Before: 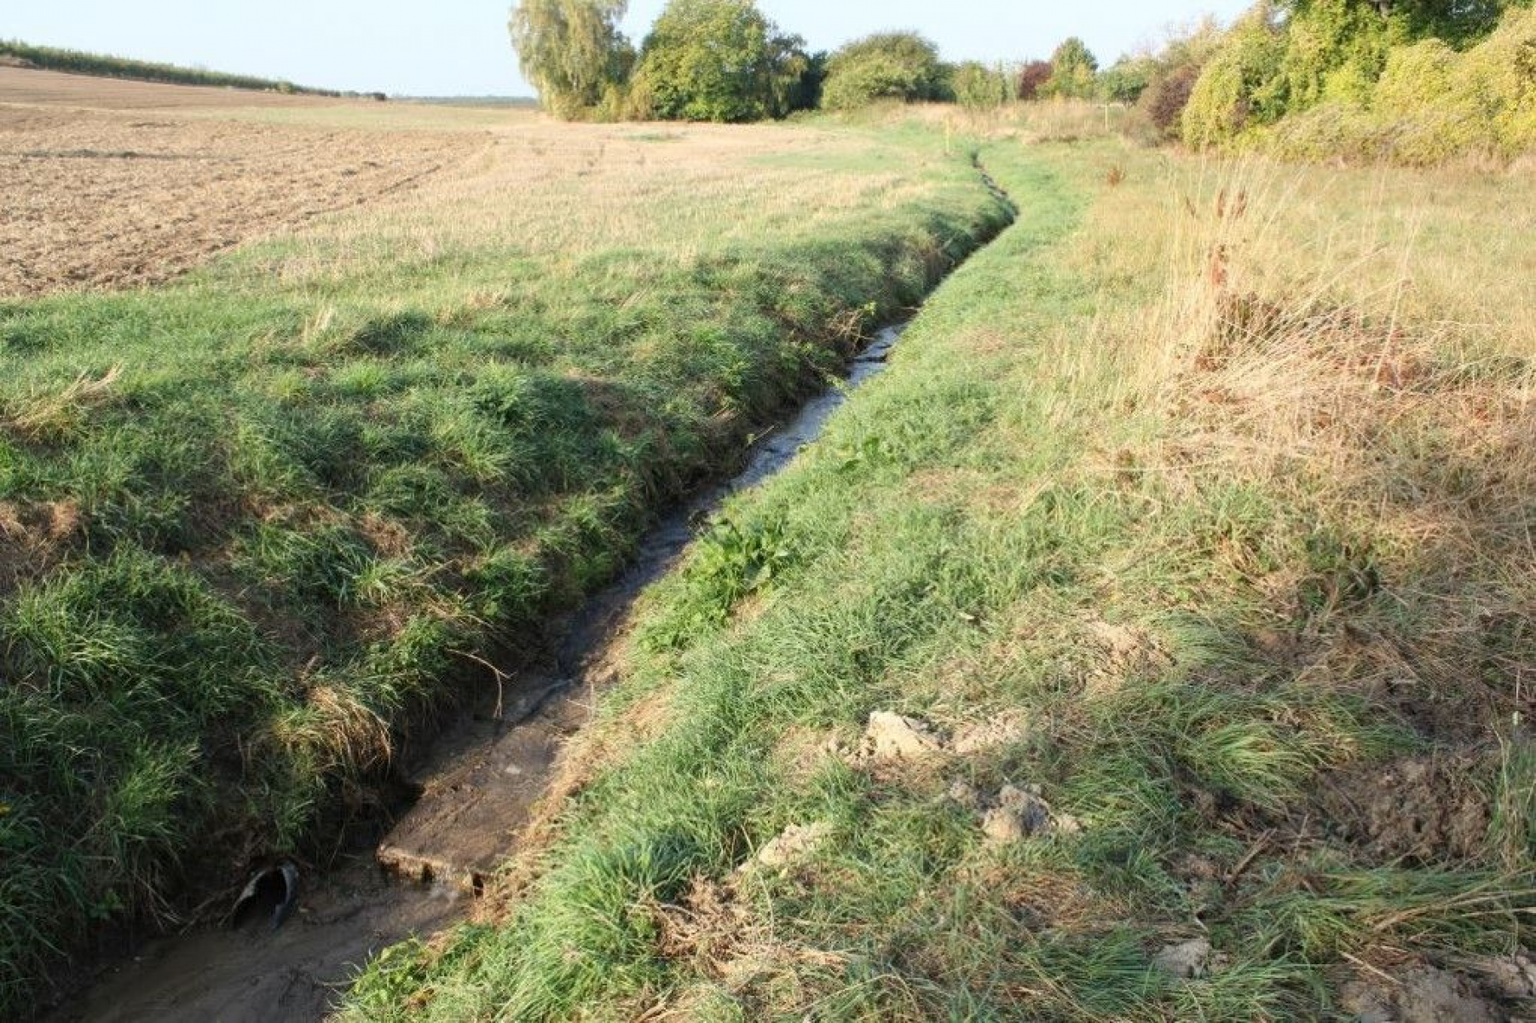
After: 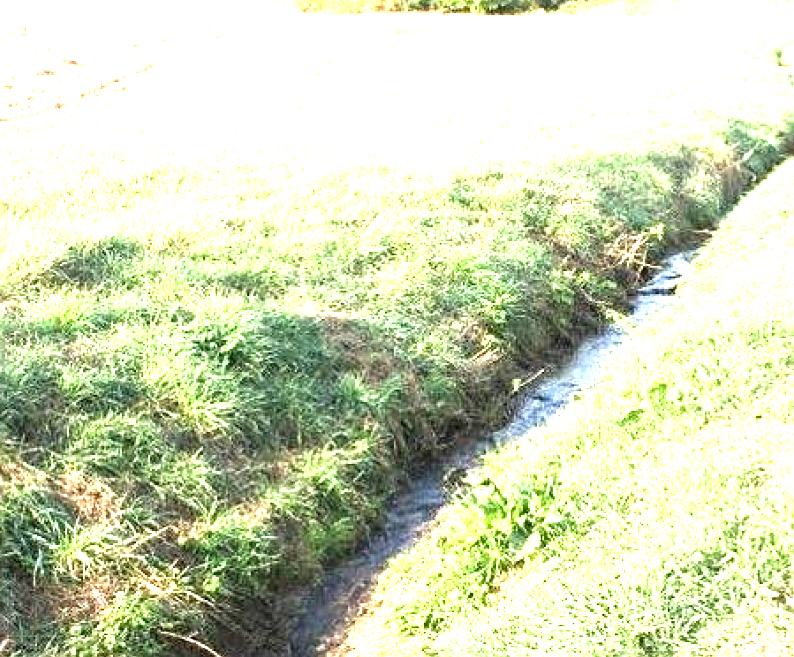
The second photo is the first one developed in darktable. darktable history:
exposure: exposure 2.04 EV, compensate highlight preservation false
crop: left 20.248%, top 10.86%, right 35.675%, bottom 34.321%
sharpen: on, module defaults
